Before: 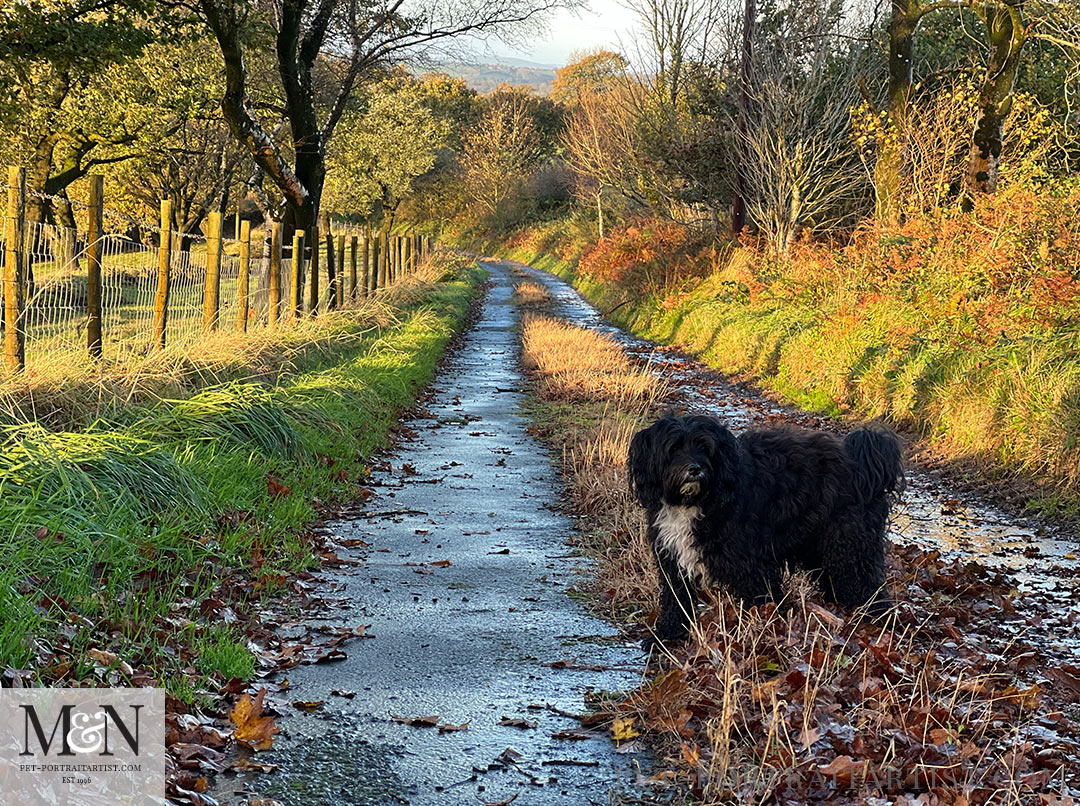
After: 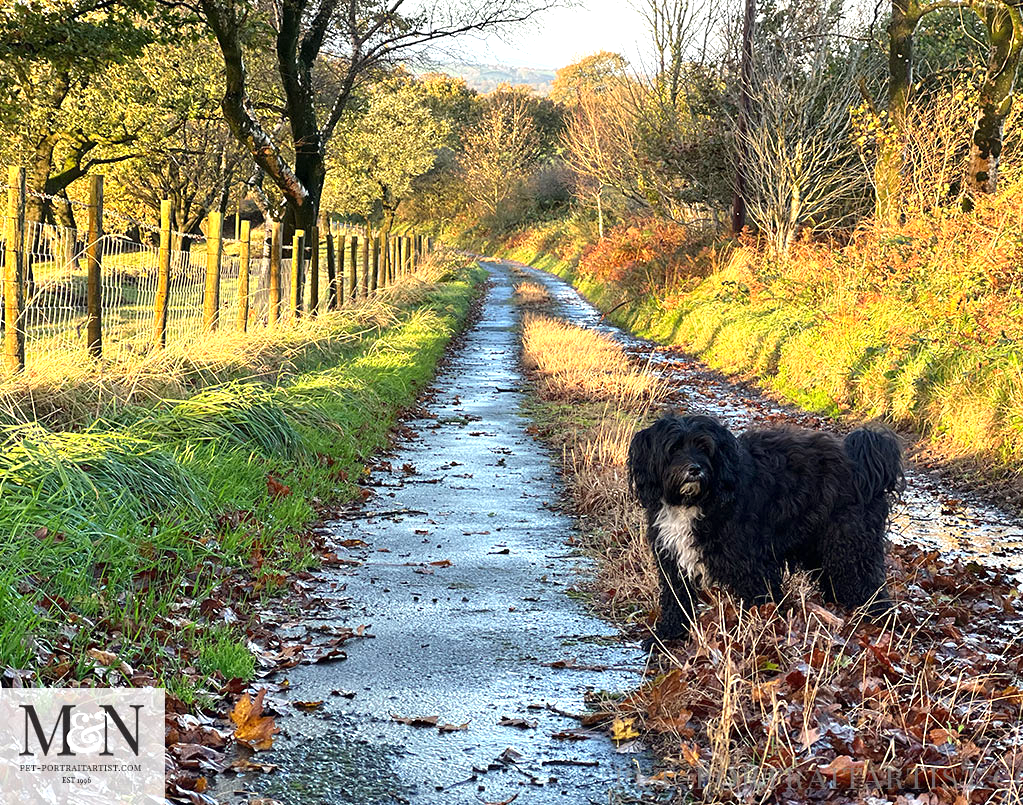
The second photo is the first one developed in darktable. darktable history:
tone equalizer: on, module defaults
exposure: exposure 0.726 EV, compensate highlight preservation false
crop and rotate: left 0%, right 5.201%
